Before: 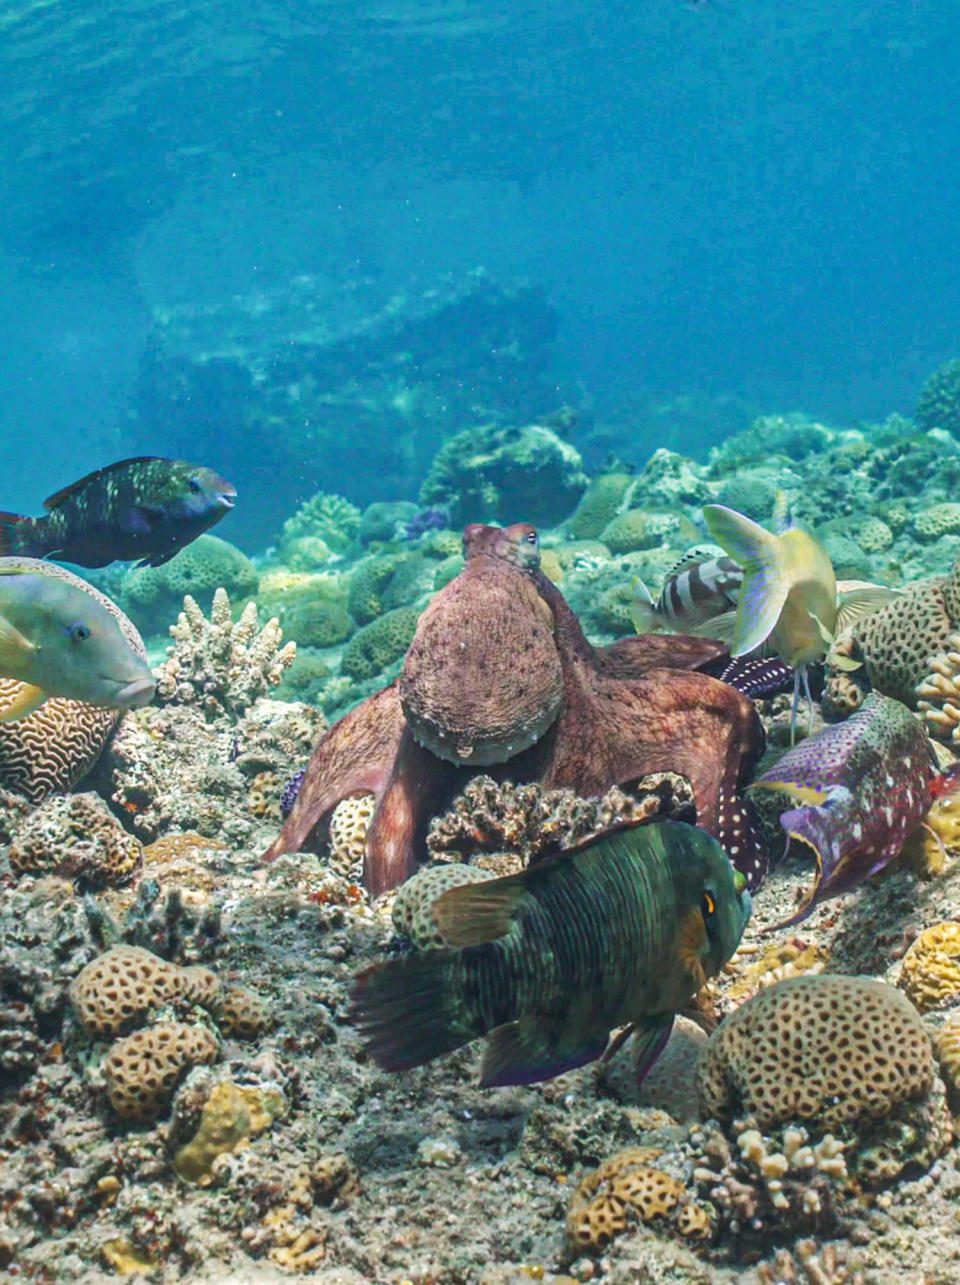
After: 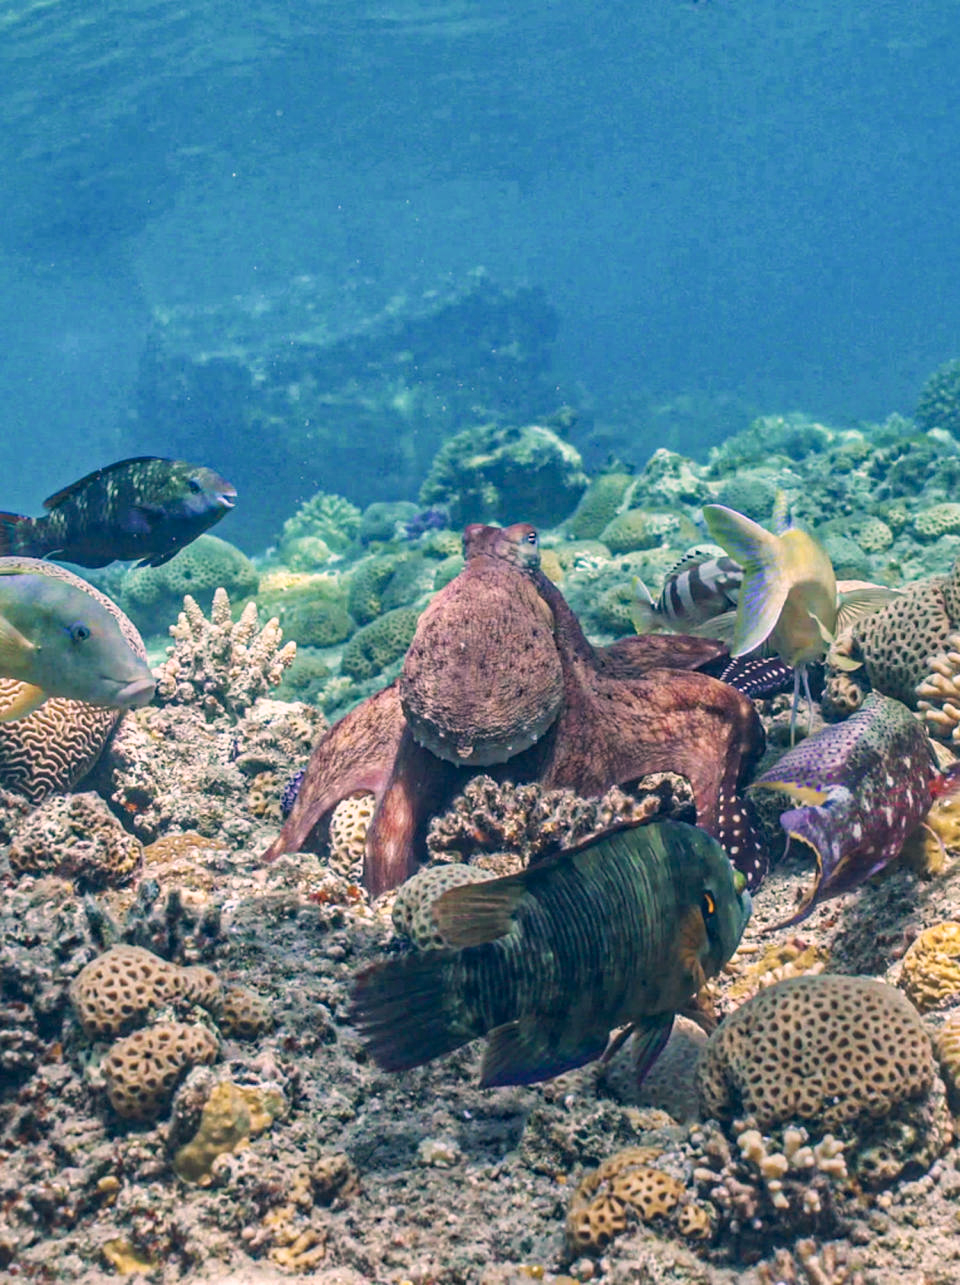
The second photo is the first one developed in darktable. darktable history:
color correction: highlights a* 14.46, highlights b* 5.85, shadows a* -5.53, shadows b* -15.24, saturation 0.85
haze removal: compatibility mode true, adaptive false
